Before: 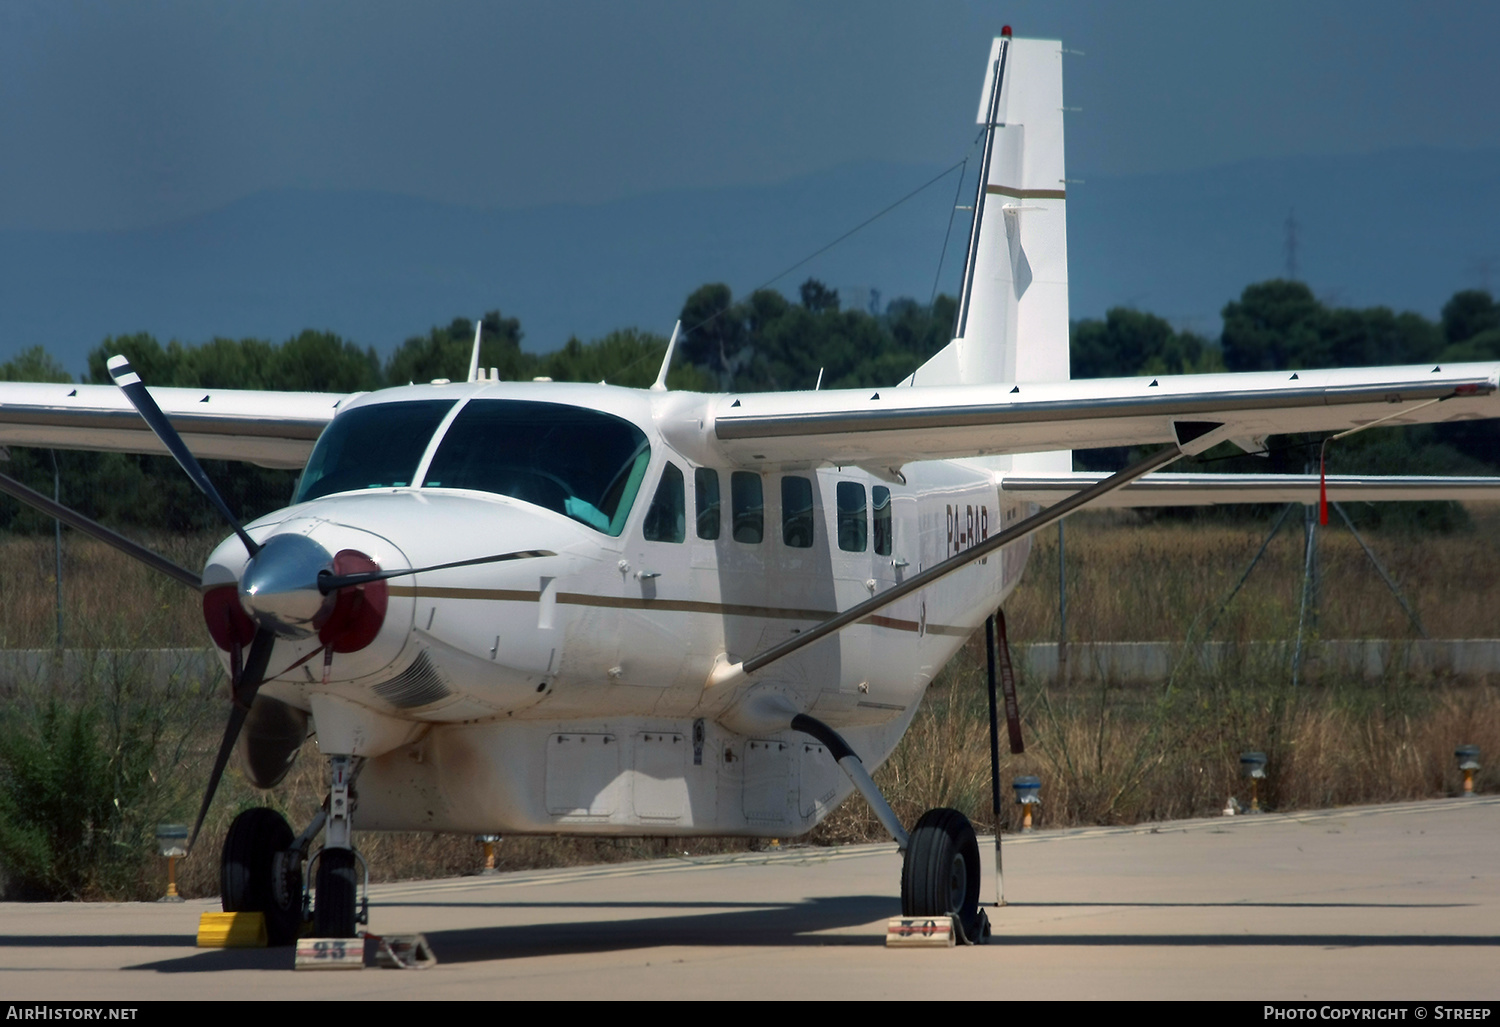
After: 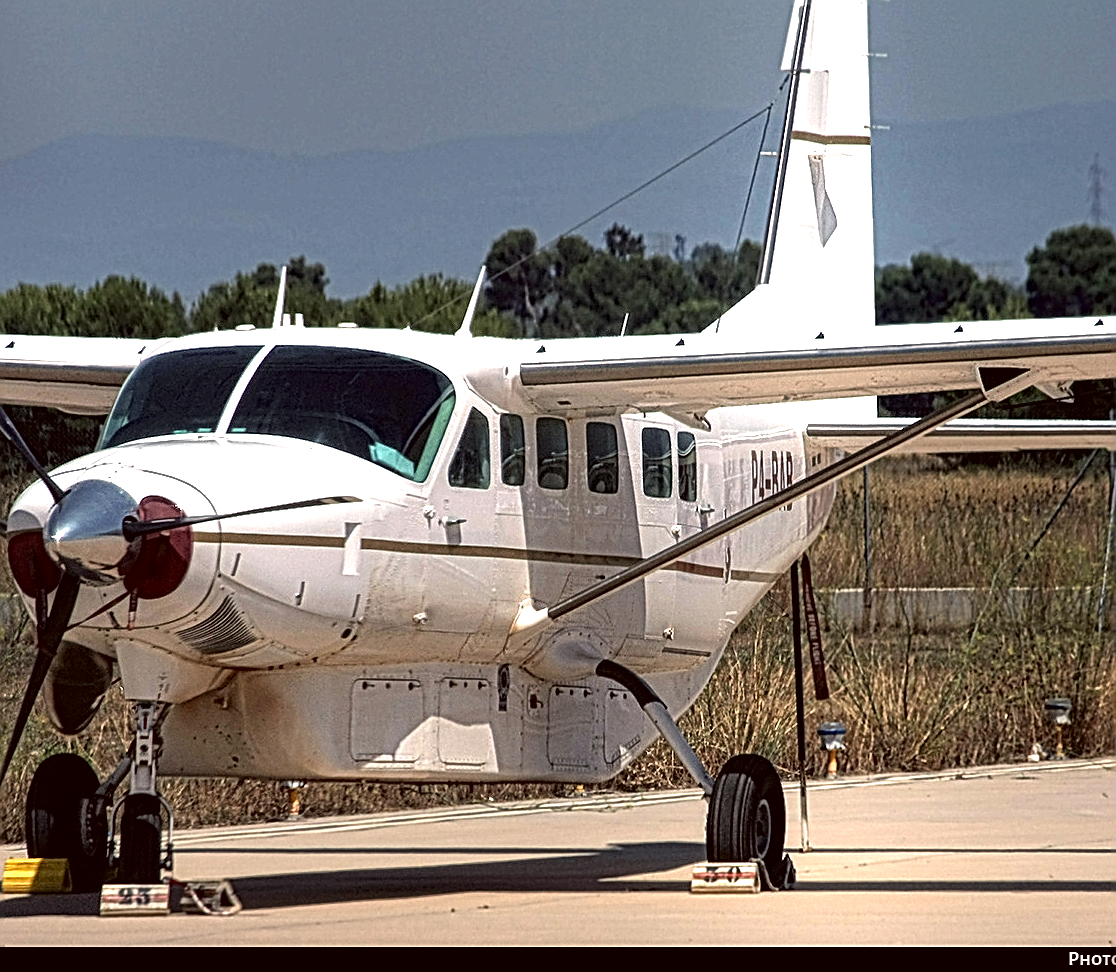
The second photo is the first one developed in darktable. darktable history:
exposure: black level correction 0.001, exposure 0.498 EV, compensate exposure bias true, compensate highlight preservation false
crop and rotate: left 13.008%, top 5.354%, right 12.557%
sharpen: amount 0.462
tone equalizer: -8 EV -0.449 EV, -7 EV -0.355 EV, -6 EV -0.373 EV, -5 EV -0.209 EV, -3 EV 0.211 EV, -2 EV 0.314 EV, -1 EV 0.394 EV, +0 EV 0.447 EV
local contrast: mode bilateral grid, contrast 19, coarseness 3, detail 300%, midtone range 0.2
color correction: highlights a* 6.06, highlights b* 7.6, shadows a* 5.78, shadows b* 7.31, saturation 0.897
